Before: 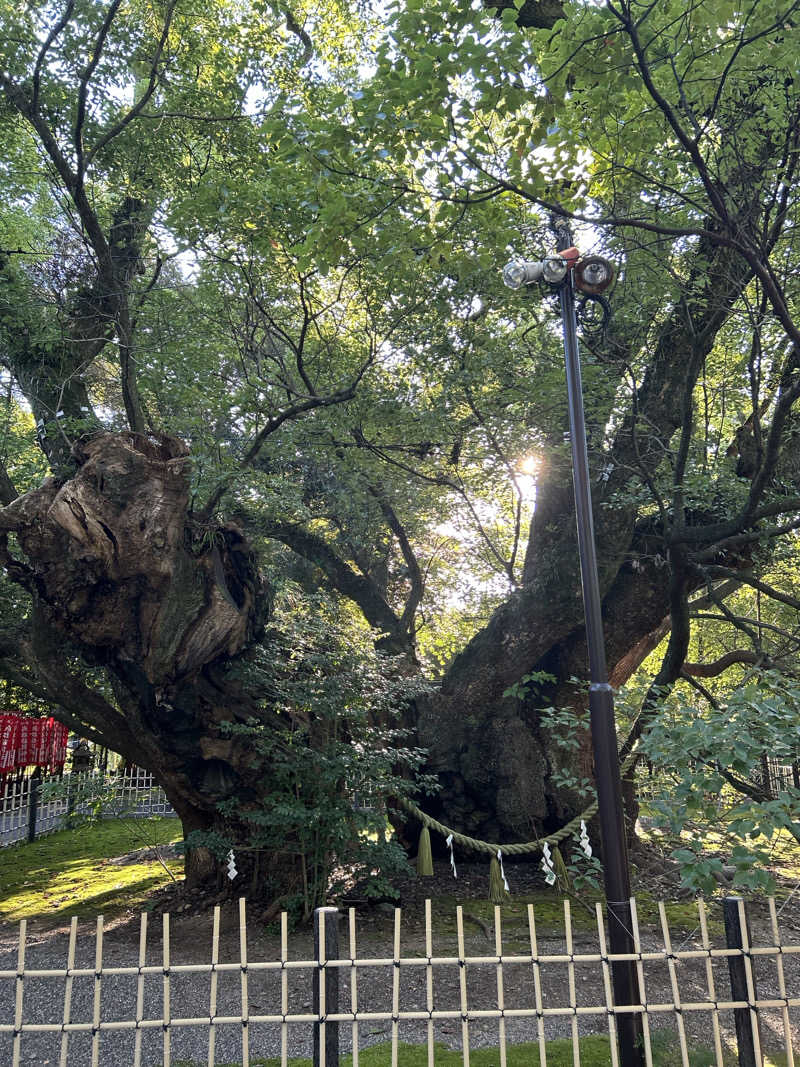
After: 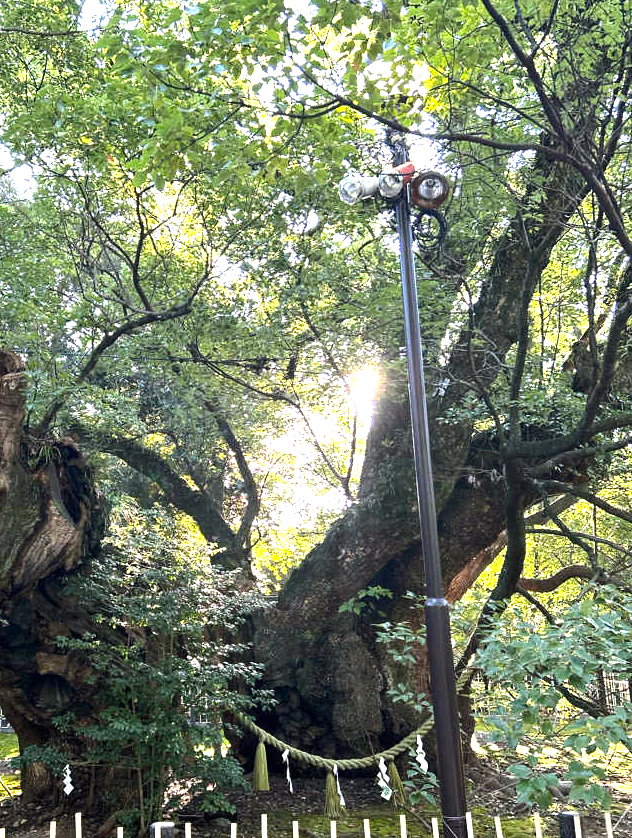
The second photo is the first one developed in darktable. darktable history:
crop and rotate: left 20.58%, top 8.038%, right 0.313%, bottom 13.395%
exposure: exposure 1 EV, compensate exposure bias true, compensate highlight preservation false
color balance rgb: shadows lift › chroma 3.992%, shadows lift › hue 90.55°, perceptual saturation grading › global saturation 19.519%
tone equalizer: -8 EV -0.441 EV, -7 EV -0.399 EV, -6 EV -0.302 EV, -5 EV -0.237 EV, -3 EV 0.237 EV, -2 EV 0.313 EV, -1 EV 0.401 EV, +0 EV 0.412 EV, edges refinement/feathering 500, mask exposure compensation -1.57 EV, preserve details no
